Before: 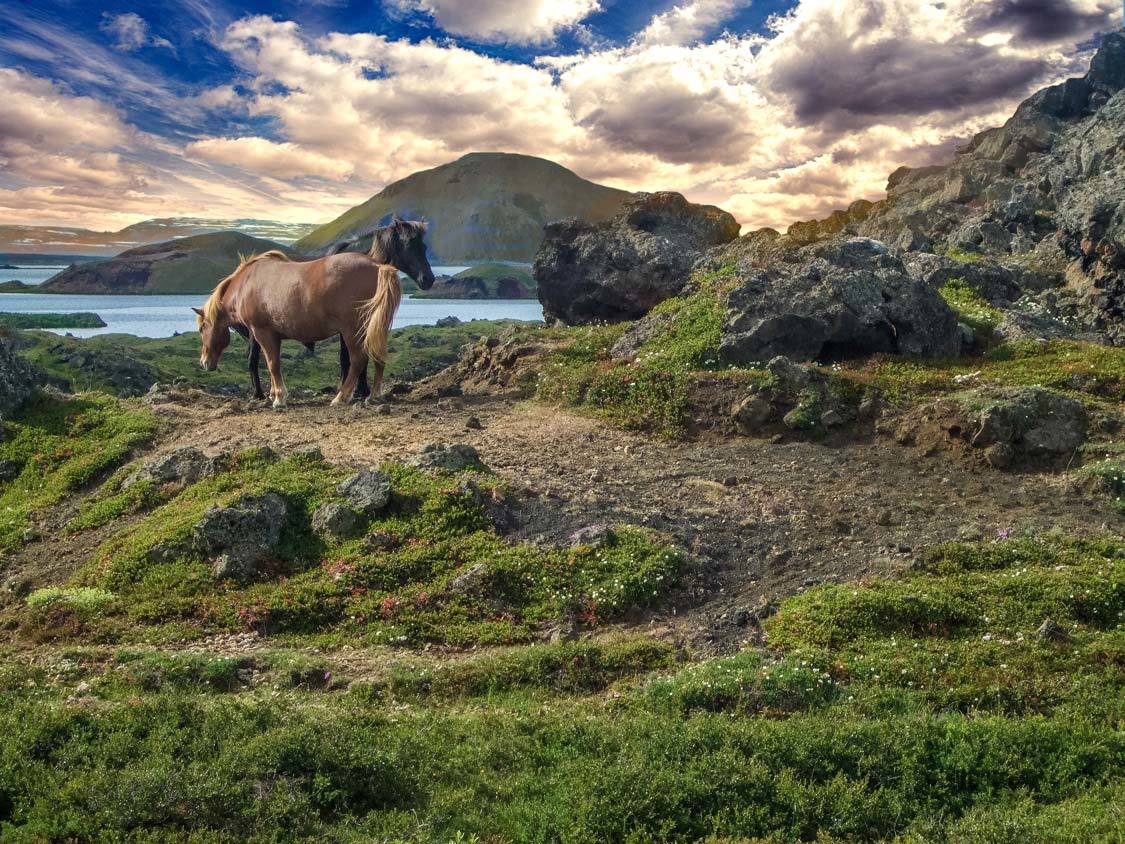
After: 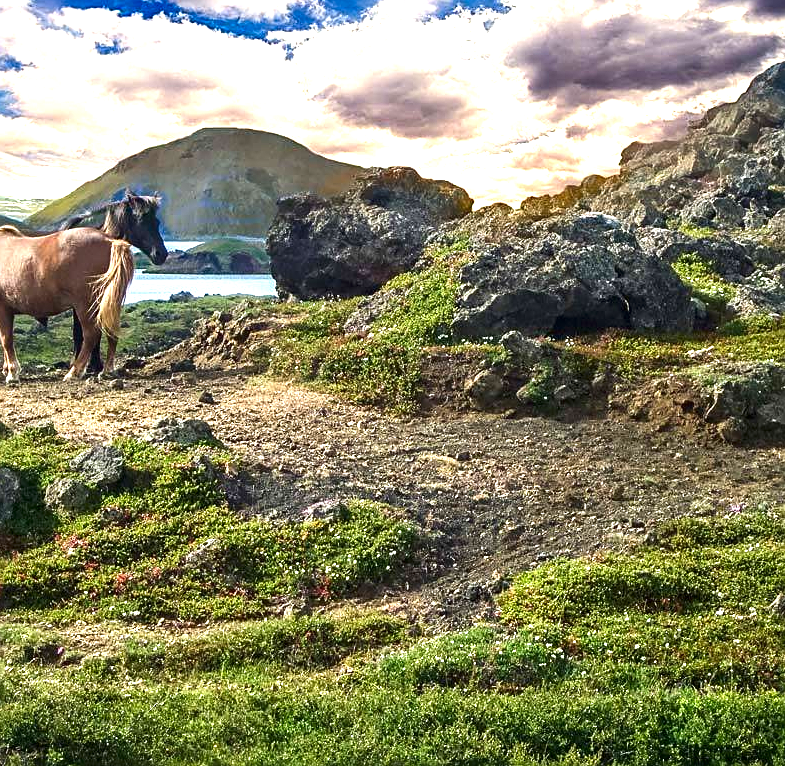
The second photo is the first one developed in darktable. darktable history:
contrast brightness saturation: contrast 0.066, brightness -0.134, saturation 0.065
exposure: black level correction 0, exposure 1.191 EV, compensate highlight preservation false
crop and rotate: left 23.754%, top 3.057%, right 6.403%, bottom 6.1%
sharpen: on, module defaults
